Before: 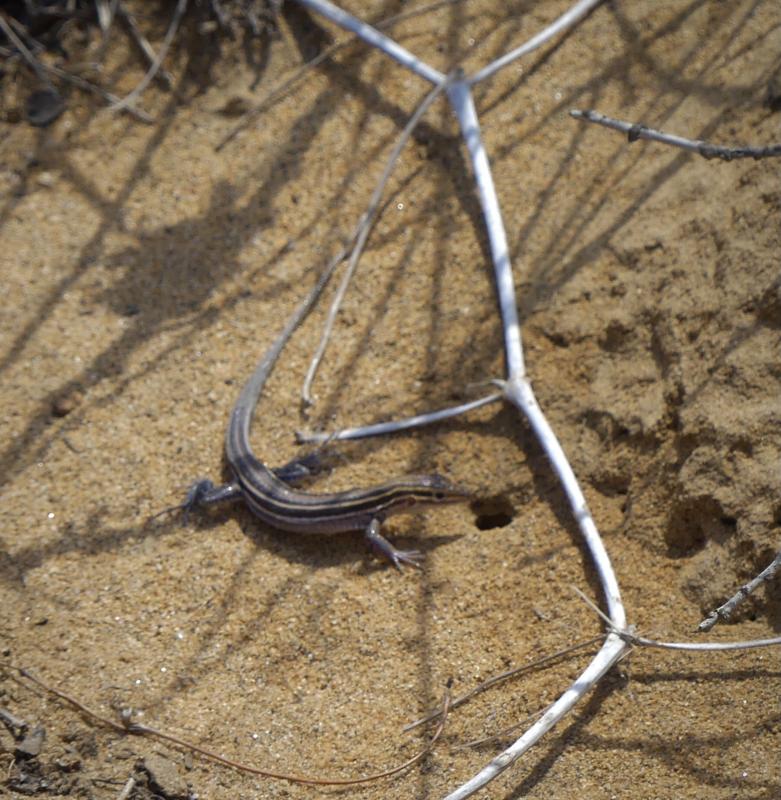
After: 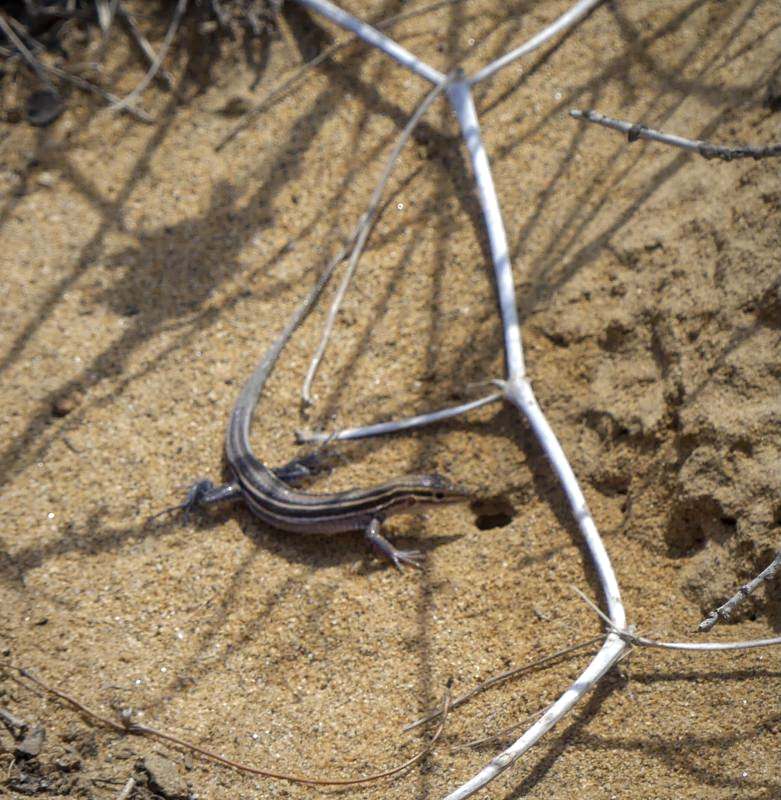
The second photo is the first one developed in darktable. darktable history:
local contrast: on, module defaults
exposure: compensate highlight preservation false
contrast brightness saturation: contrast 0.052, brightness 0.06, saturation 0.015
